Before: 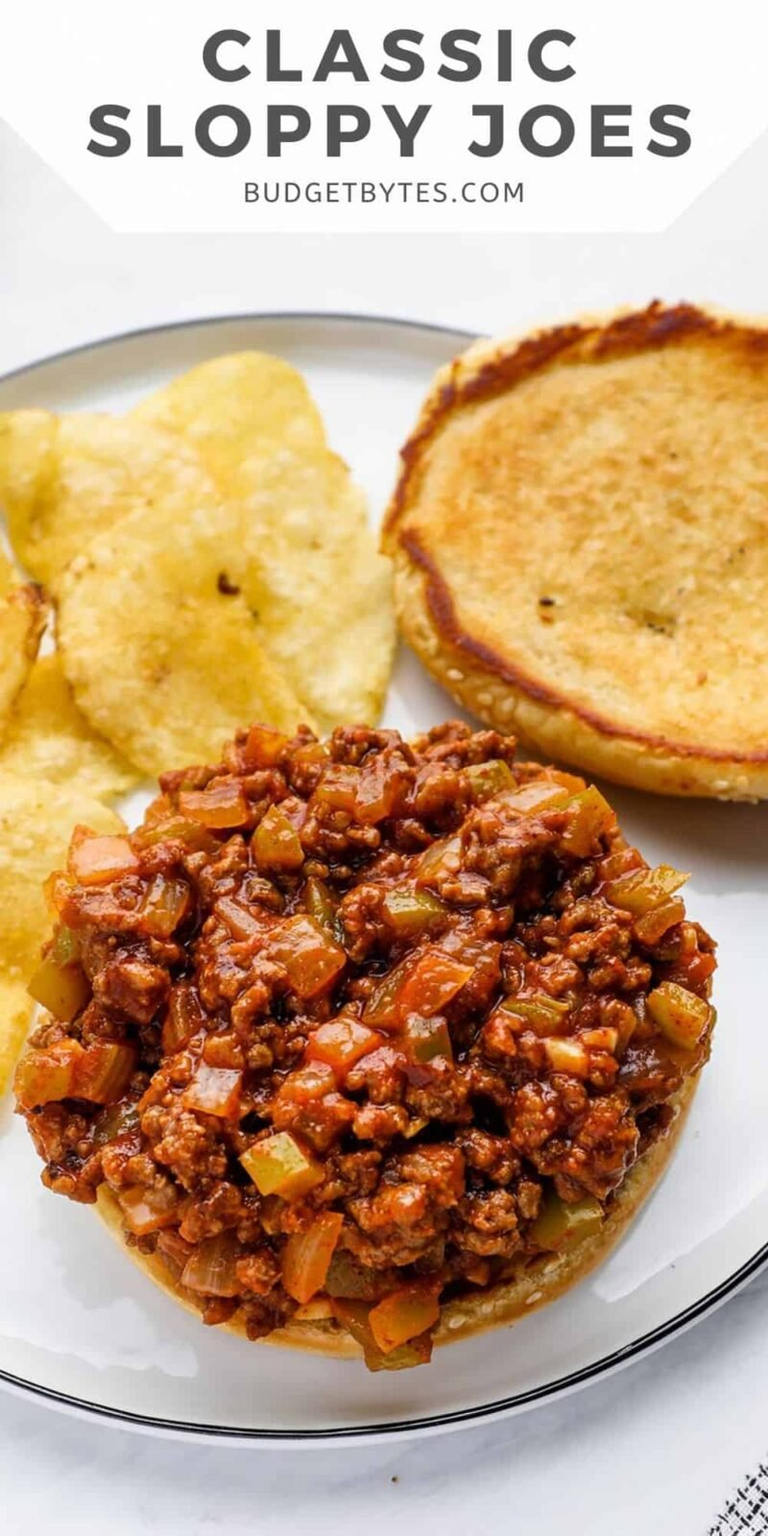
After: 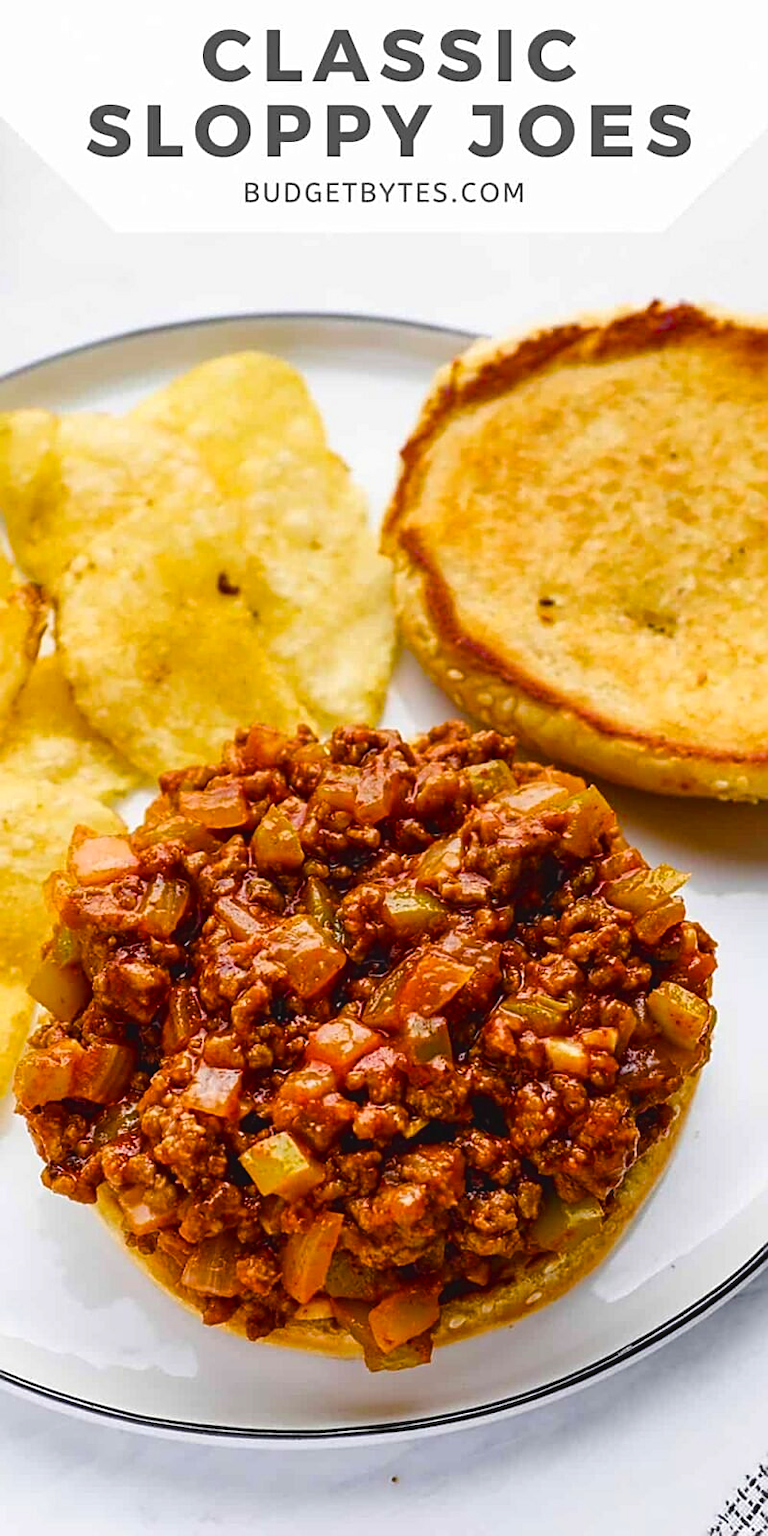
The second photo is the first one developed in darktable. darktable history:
color balance rgb: power › hue 328.86°, global offset › luminance 0.475%, linear chroma grading › global chroma 13.77%, perceptual saturation grading › global saturation 43.937%, perceptual saturation grading › highlights -50.469%, perceptual saturation grading › shadows 30.48%, global vibrance 20%
levels: black 0.066%
sharpen: amount 0.498
